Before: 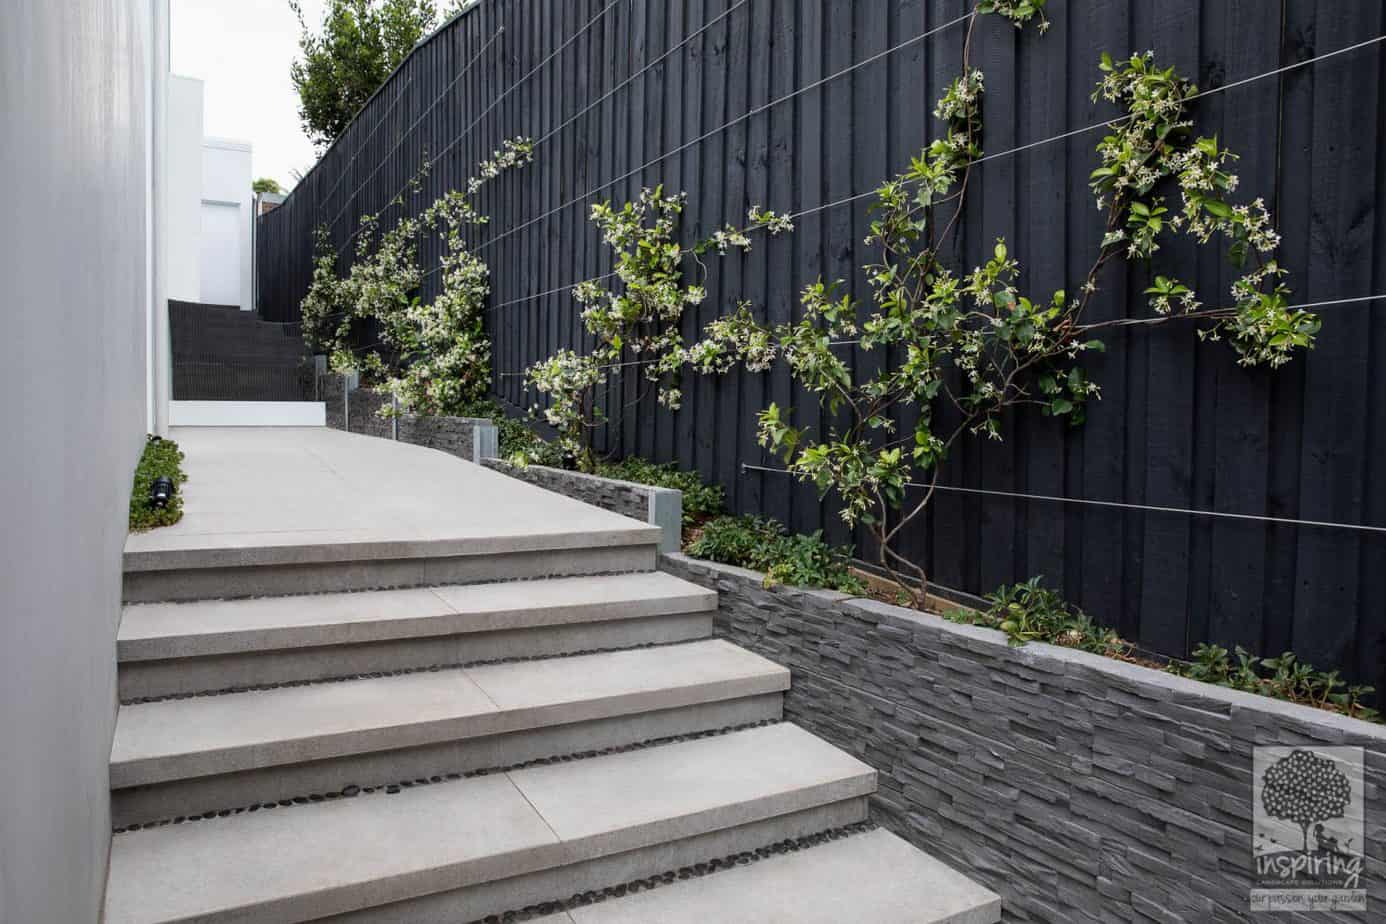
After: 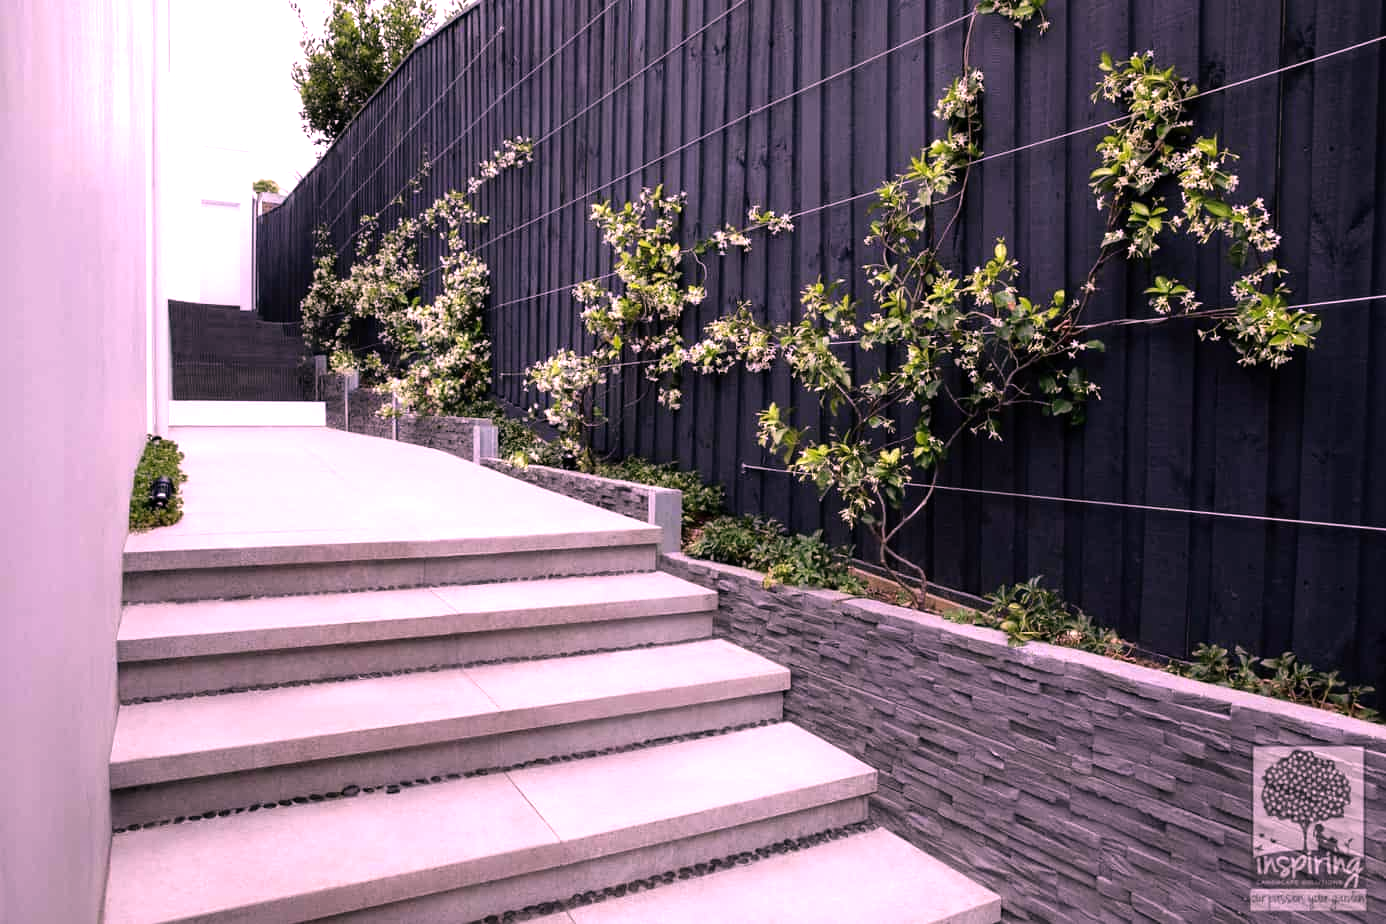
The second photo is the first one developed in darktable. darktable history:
color correction: highlights a* 21.04, highlights b* 19.59
color calibration: illuminant as shot in camera, x 0.379, y 0.396, temperature 4141.67 K
tone equalizer: -8 EV -0.767 EV, -7 EV -0.683 EV, -6 EV -0.613 EV, -5 EV -0.387 EV, -3 EV 0.381 EV, -2 EV 0.6 EV, -1 EV 0.68 EV, +0 EV 0.759 EV
